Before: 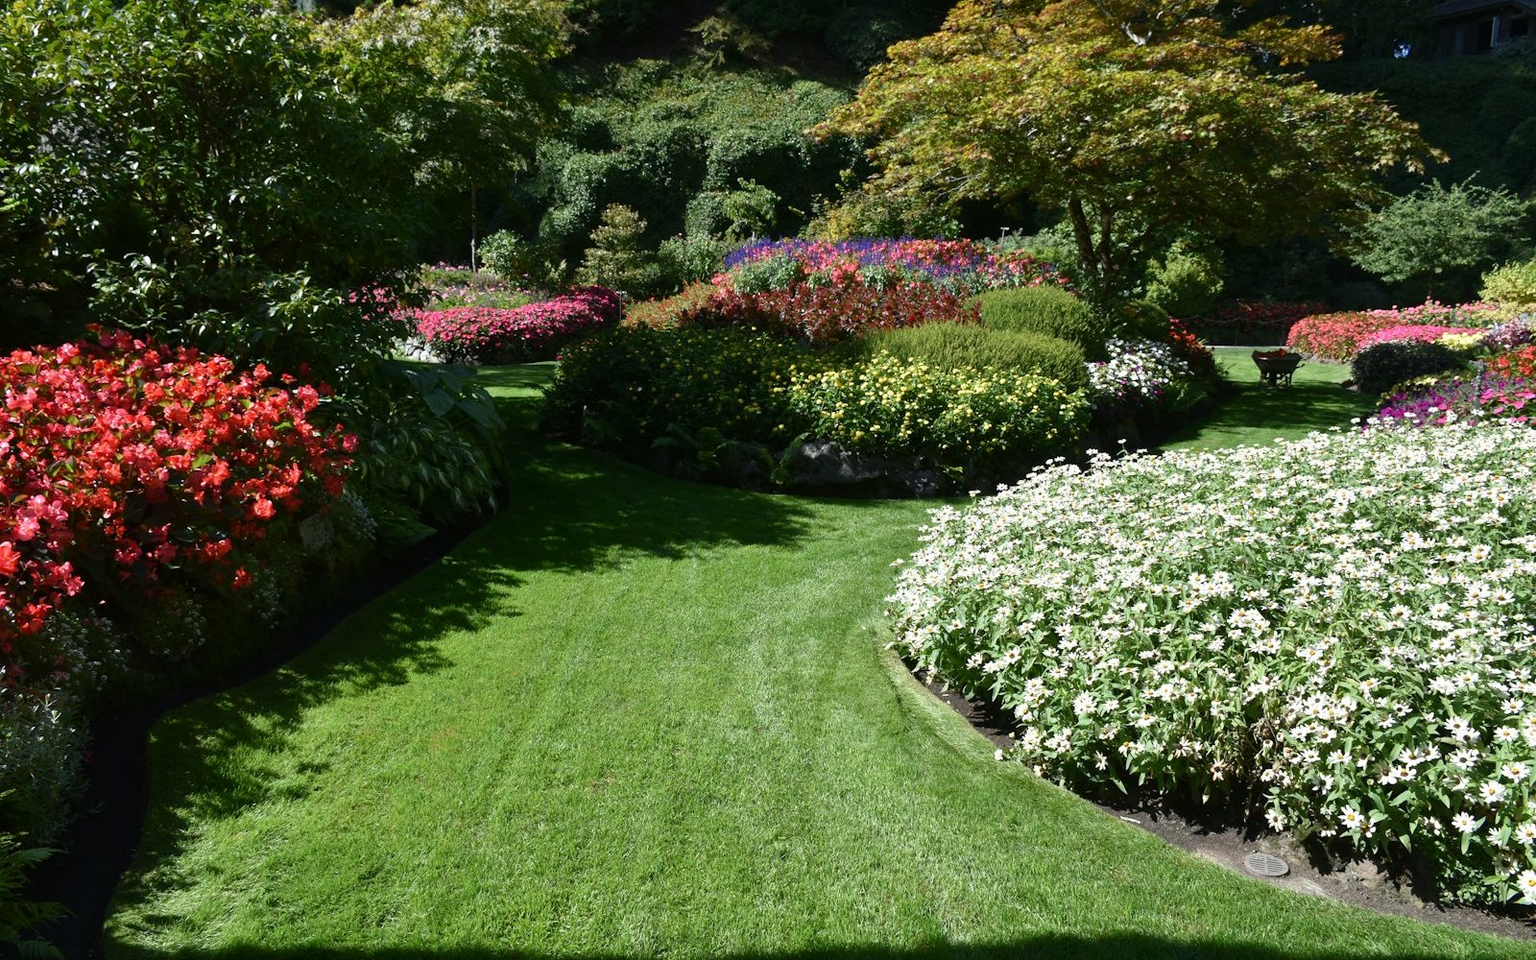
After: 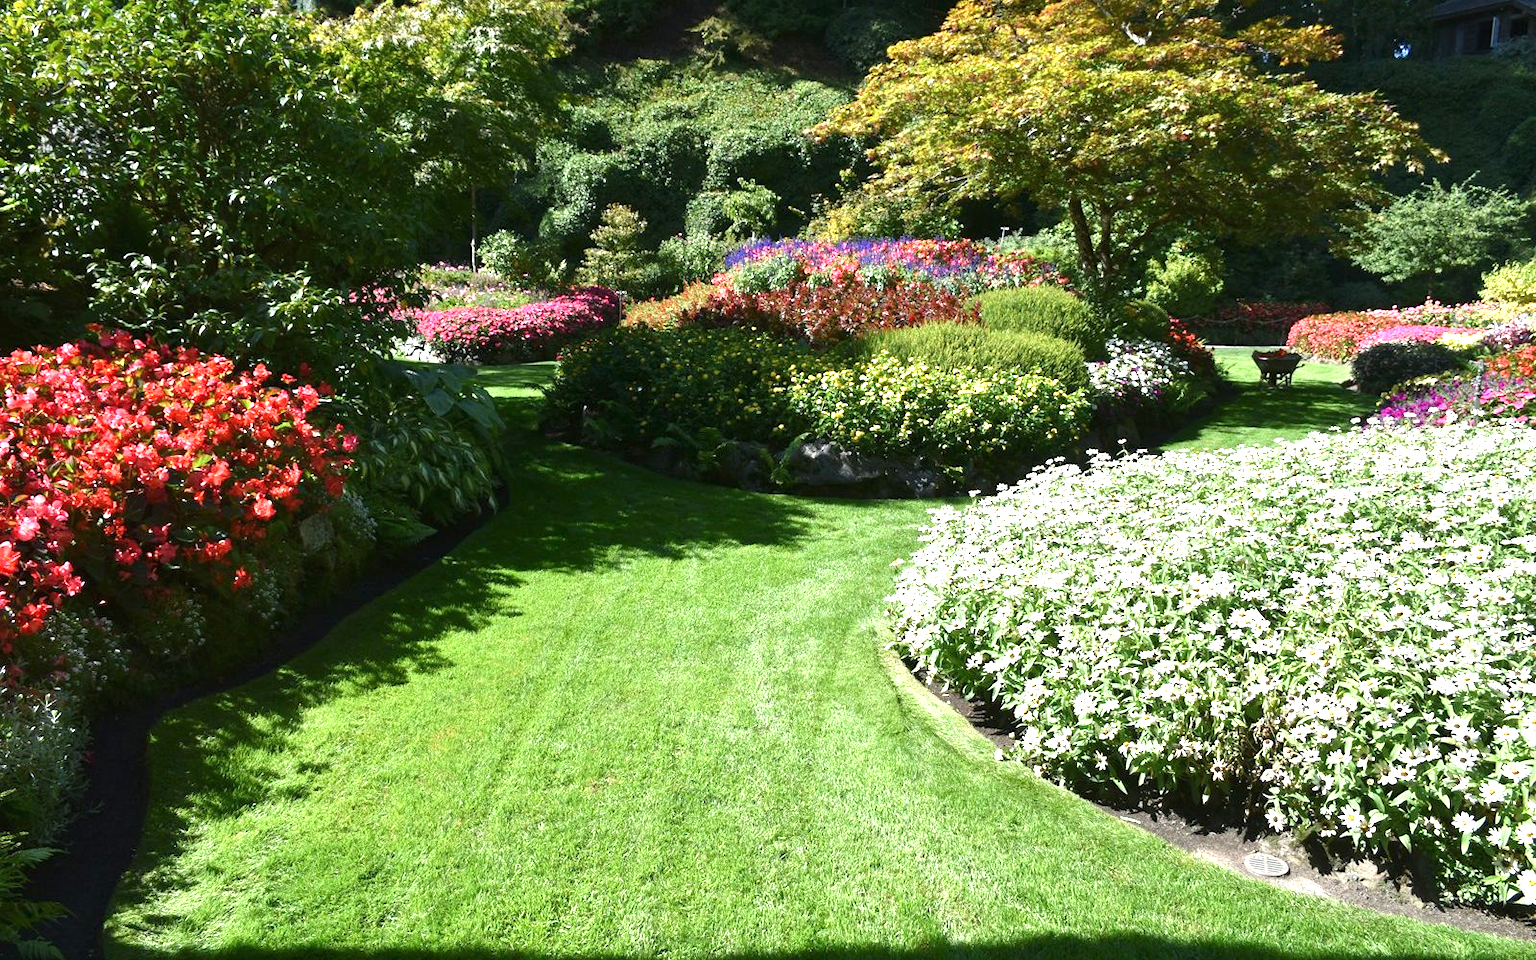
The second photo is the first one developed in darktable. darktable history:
exposure: black level correction 0, exposure 1.125 EV
